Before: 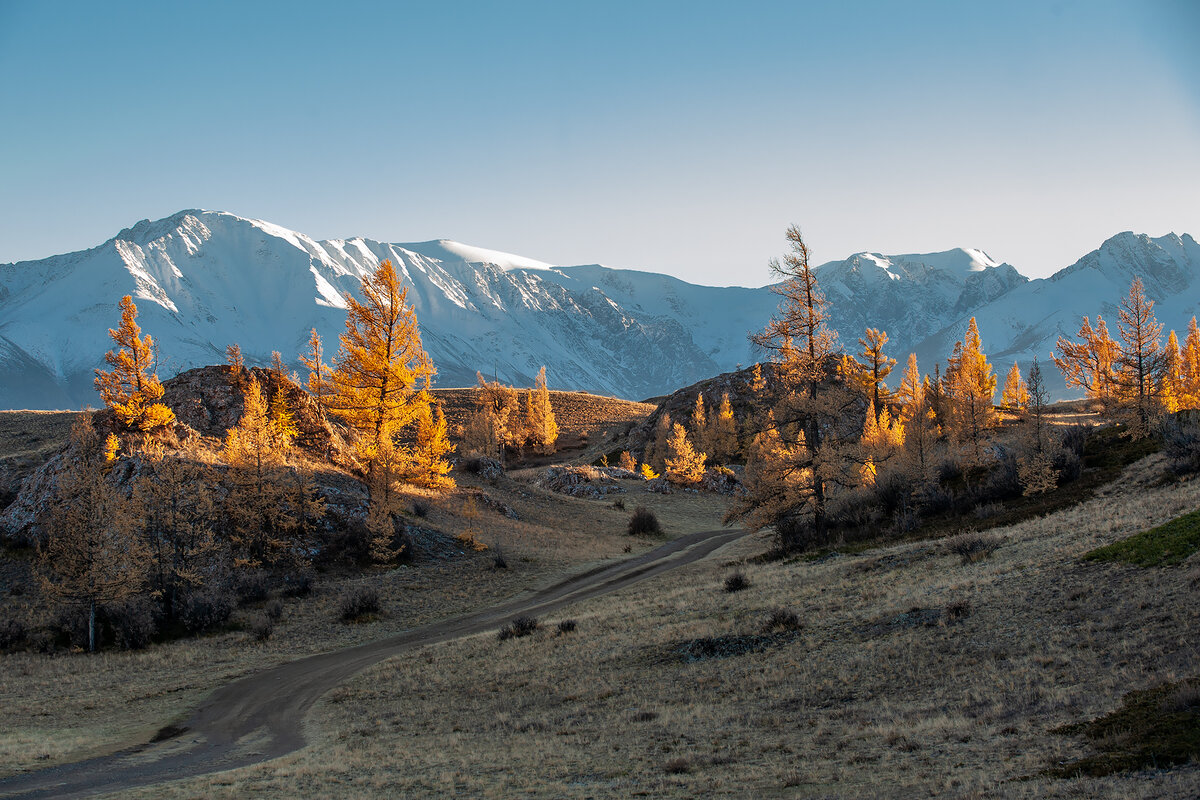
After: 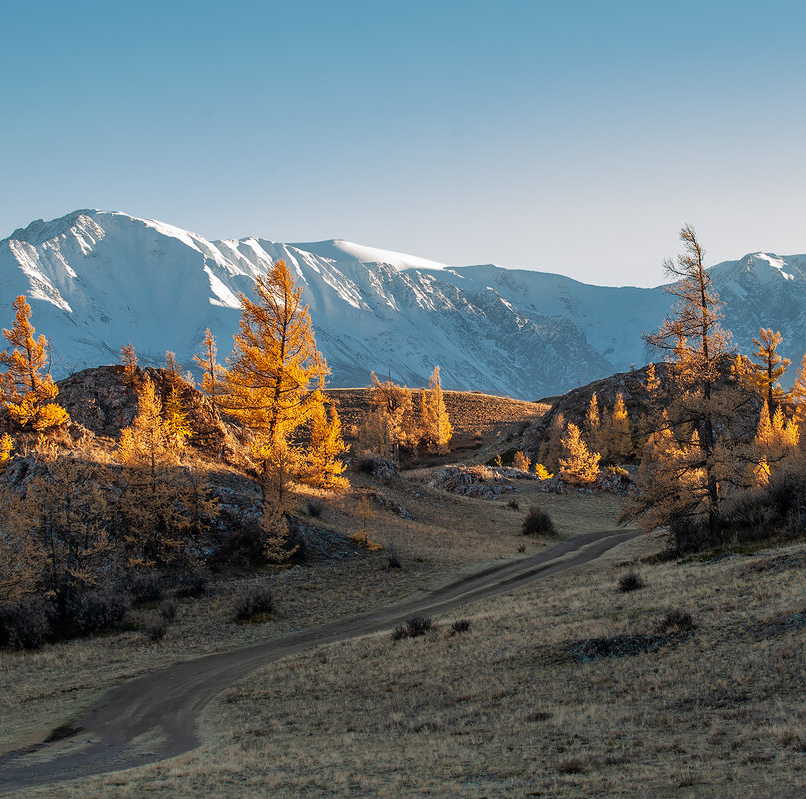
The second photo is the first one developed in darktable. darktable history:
crop and rotate: left 8.911%, right 23.842%
